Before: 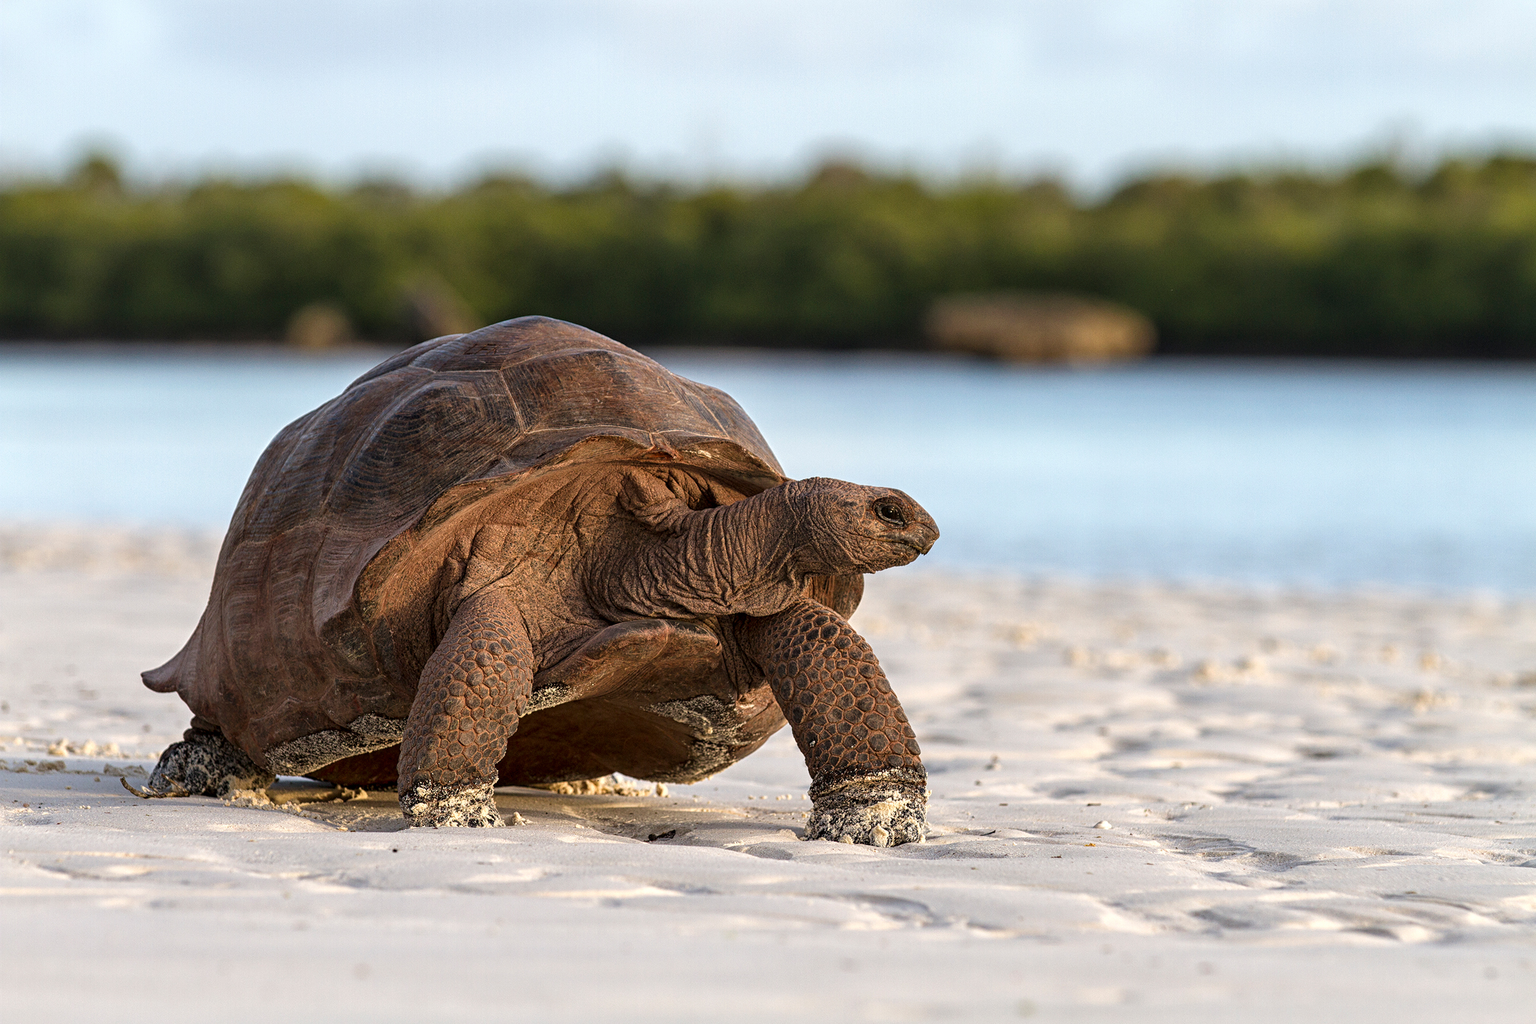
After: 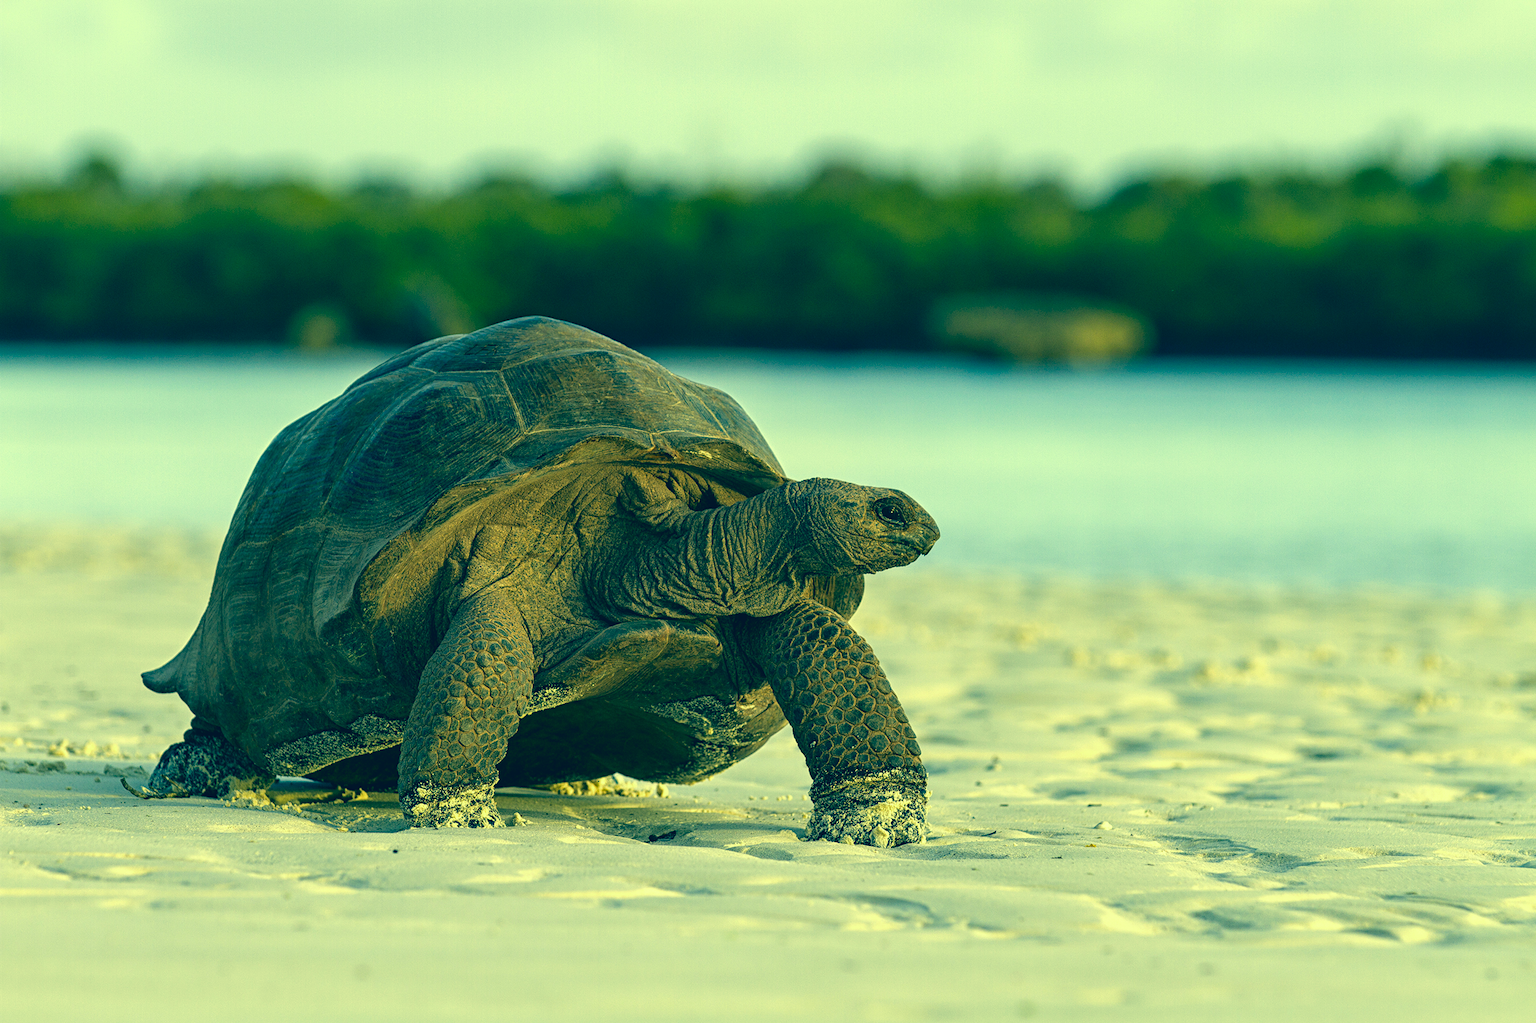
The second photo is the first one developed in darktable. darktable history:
exposure: exposure 0.025 EV, compensate highlight preservation false
color correction: highlights a* -15.62, highlights b* 39.7, shadows a* -39.42, shadows b* -26.89
